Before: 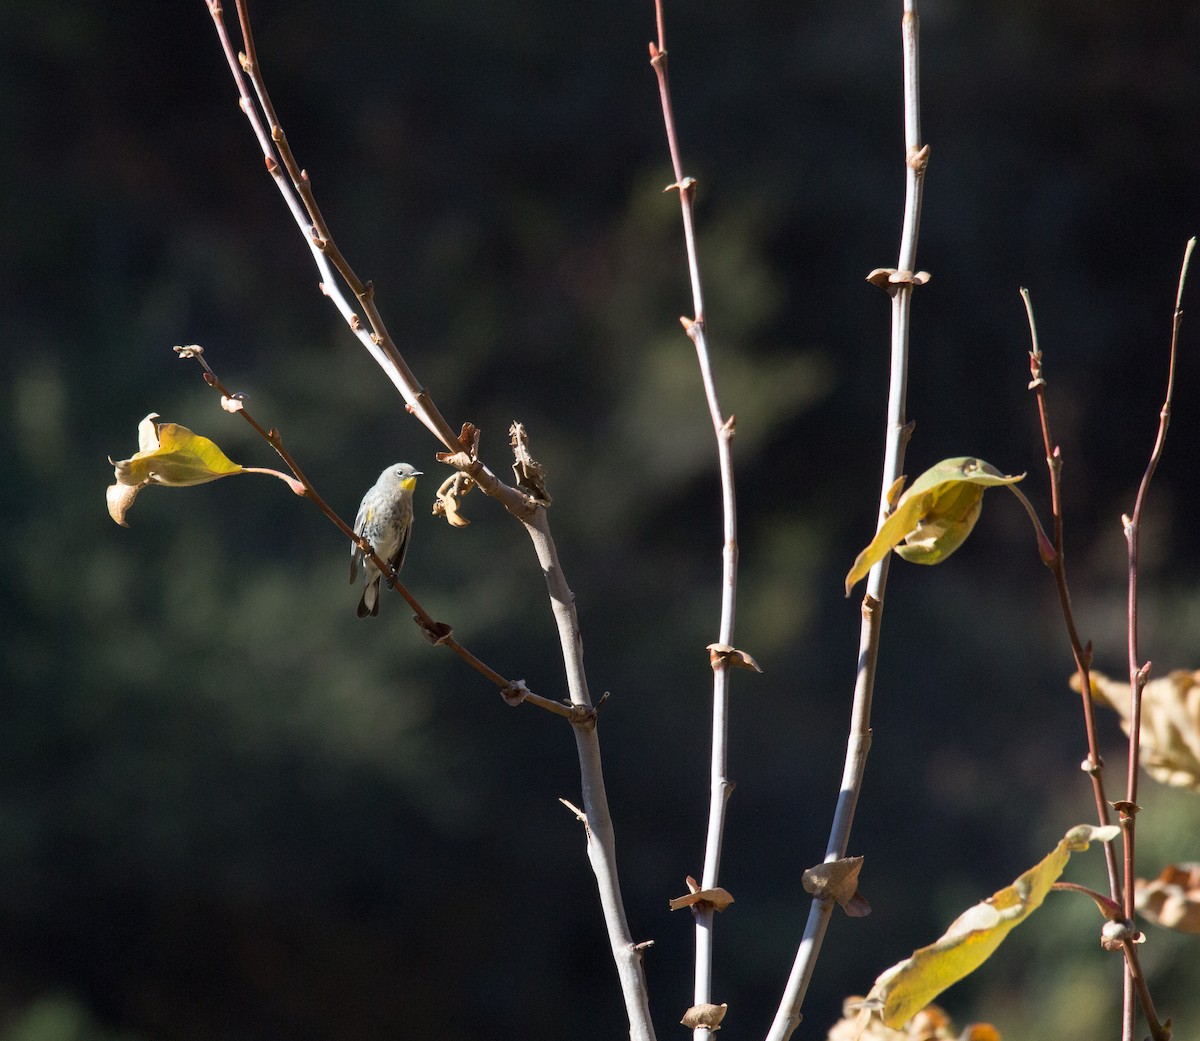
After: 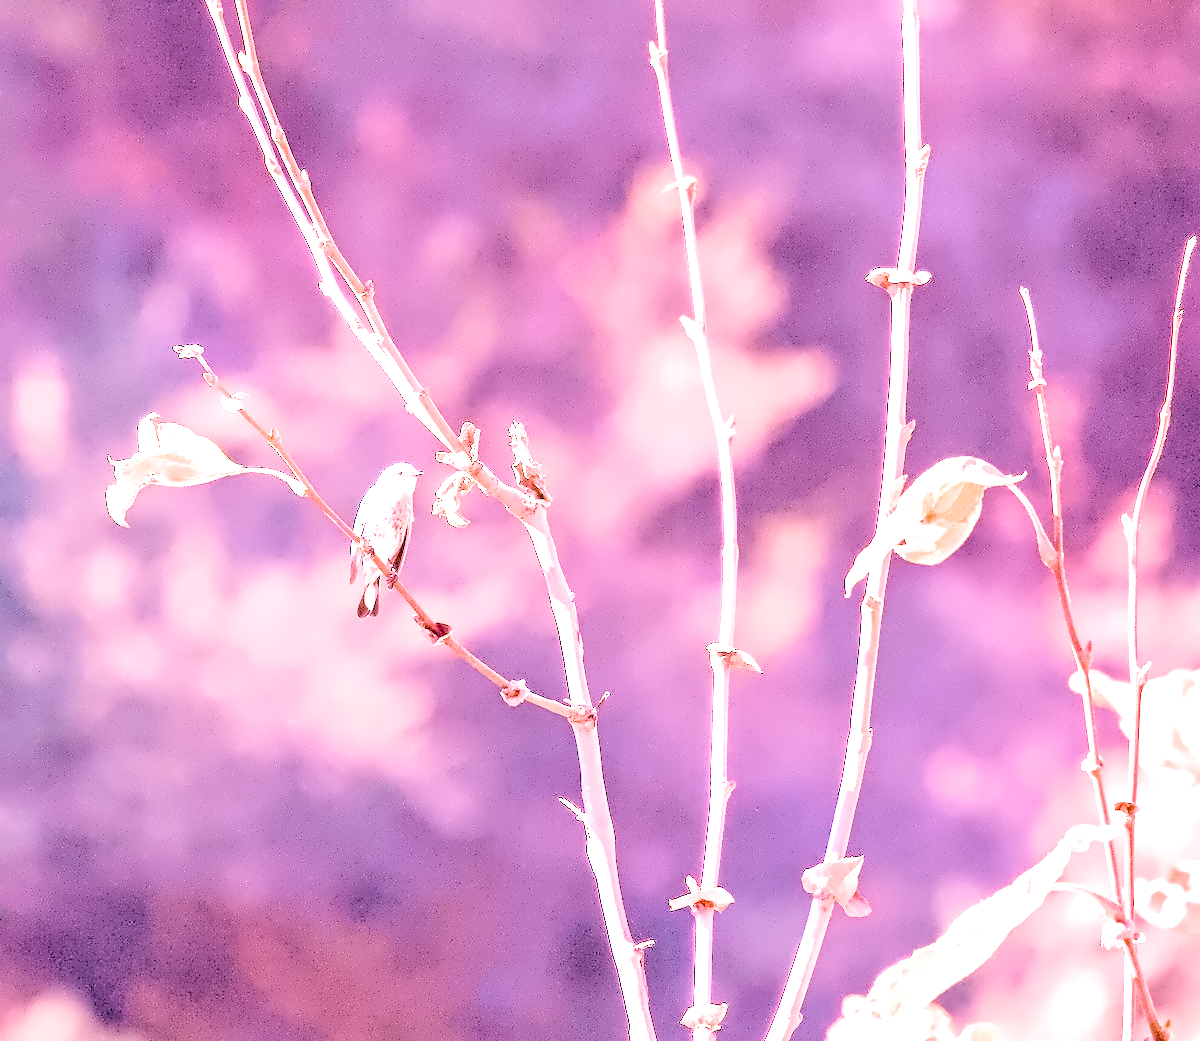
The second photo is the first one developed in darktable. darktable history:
contrast equalizer "denoise & sharpen": octaves 7, y [[0.5, 0.542, 0.583, 0.625, 0.667, 0.708], [0.5 ×6], [0.5 ×6], [0, 0.033, 0.067, 0.1, 0.133, 0.167], [0, 0.05, 0.1, 0.15, 0.2, 0.25]]
local contrast: on, module defaults
color calibration: x 0.355, y 0.367, temperature 4700.38 K
color balance rgb: perceptual saturation grading › global saturation 25%, global vibrance 20%
denoise (profiled): preserve shadows 1.52, scattering 0.002, a [-1, 0, 0], compensate highlight preservation false
diffuse or sharpen "local contrast": iterations 10, radius span 384, edge sensitivity 1, edge threshold 1, 1st order anisotropy -250%, 4th order anisotropy -250%, 1st order speed -50%, 4th order speed -50%, central radius 512
exposure: black level correction 0, exposure 1.741 EV, compensate exposure bias true, compensate highlight preservation false
highlight reconstruction: method clip highlights
lens correction: scale 1, crop 1, focal 50, aperture 6.3, distance 3.78, camera "Canon EOS RP", lens "Canon RF 50mm F1.8 STM"
white balance: red 2.229, blue 1.46
velvia: on, module defaults
filmic rgb: black relative exposure -3.31 EV, white relative exposure 3.45 EV, hardness 2.36, contrast 1.103
rgb levels: preserve colors max RGB
